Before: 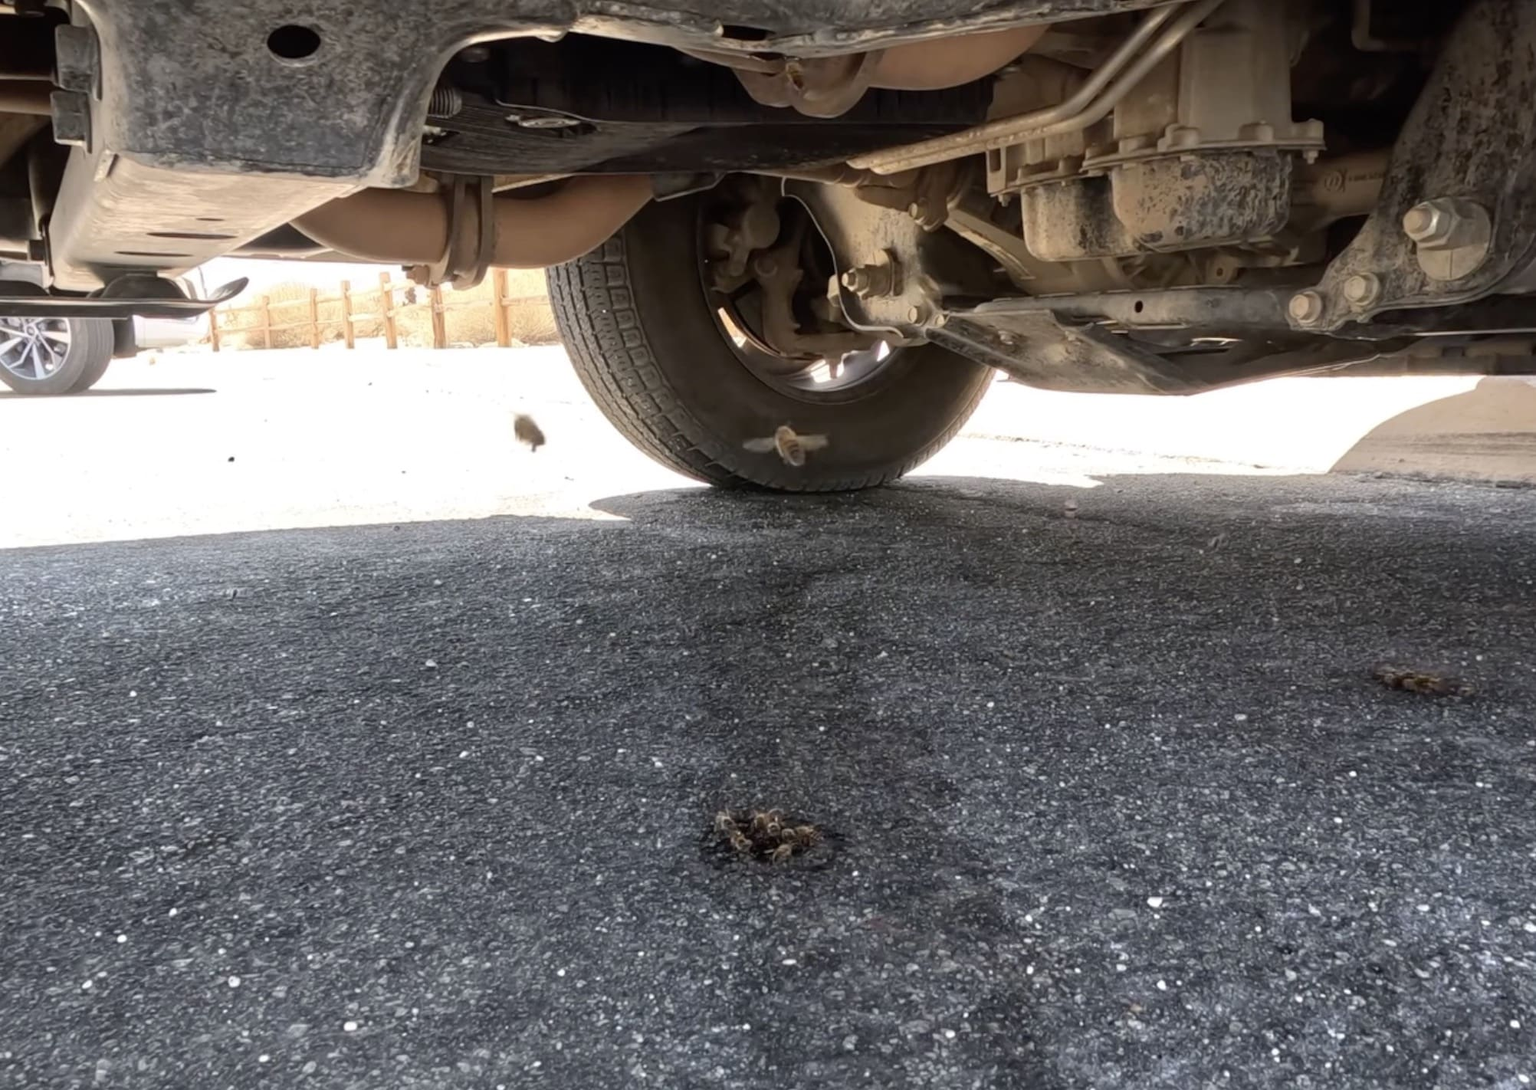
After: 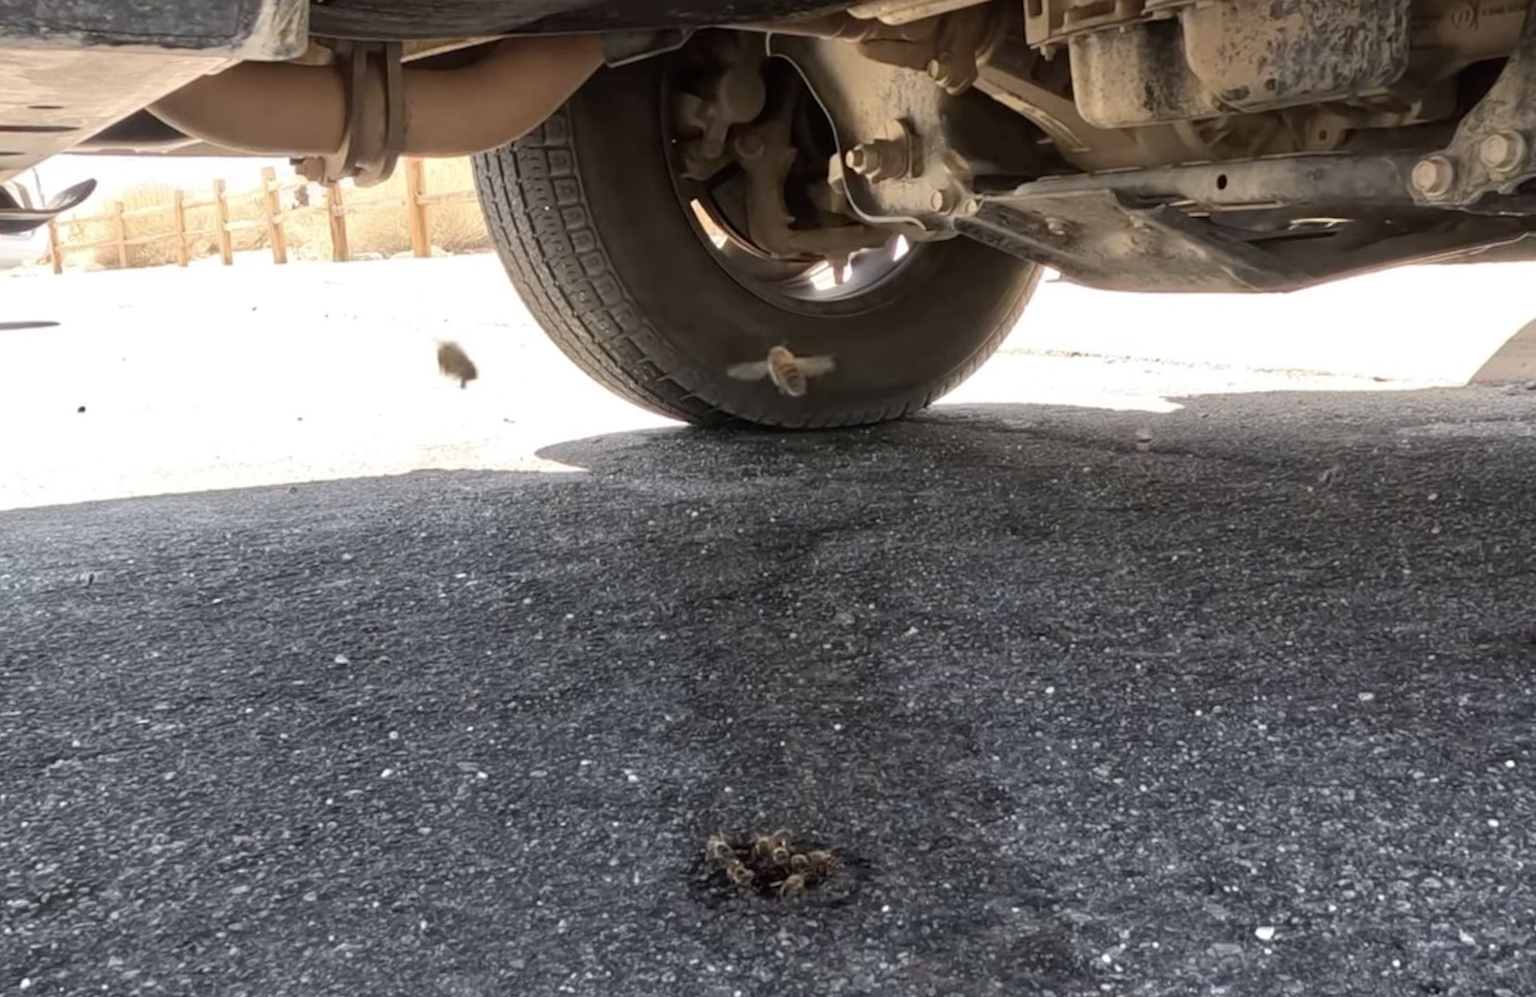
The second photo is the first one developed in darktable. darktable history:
rotate and perspective: rotation -5°, crop left 0.05, crop right 0.952, crop top 0.11, crop bottom 0.89
crop and rotate: angle -3.27°, left 5.211%, top 5.211%, right 4.607%, bottom 4.607%
